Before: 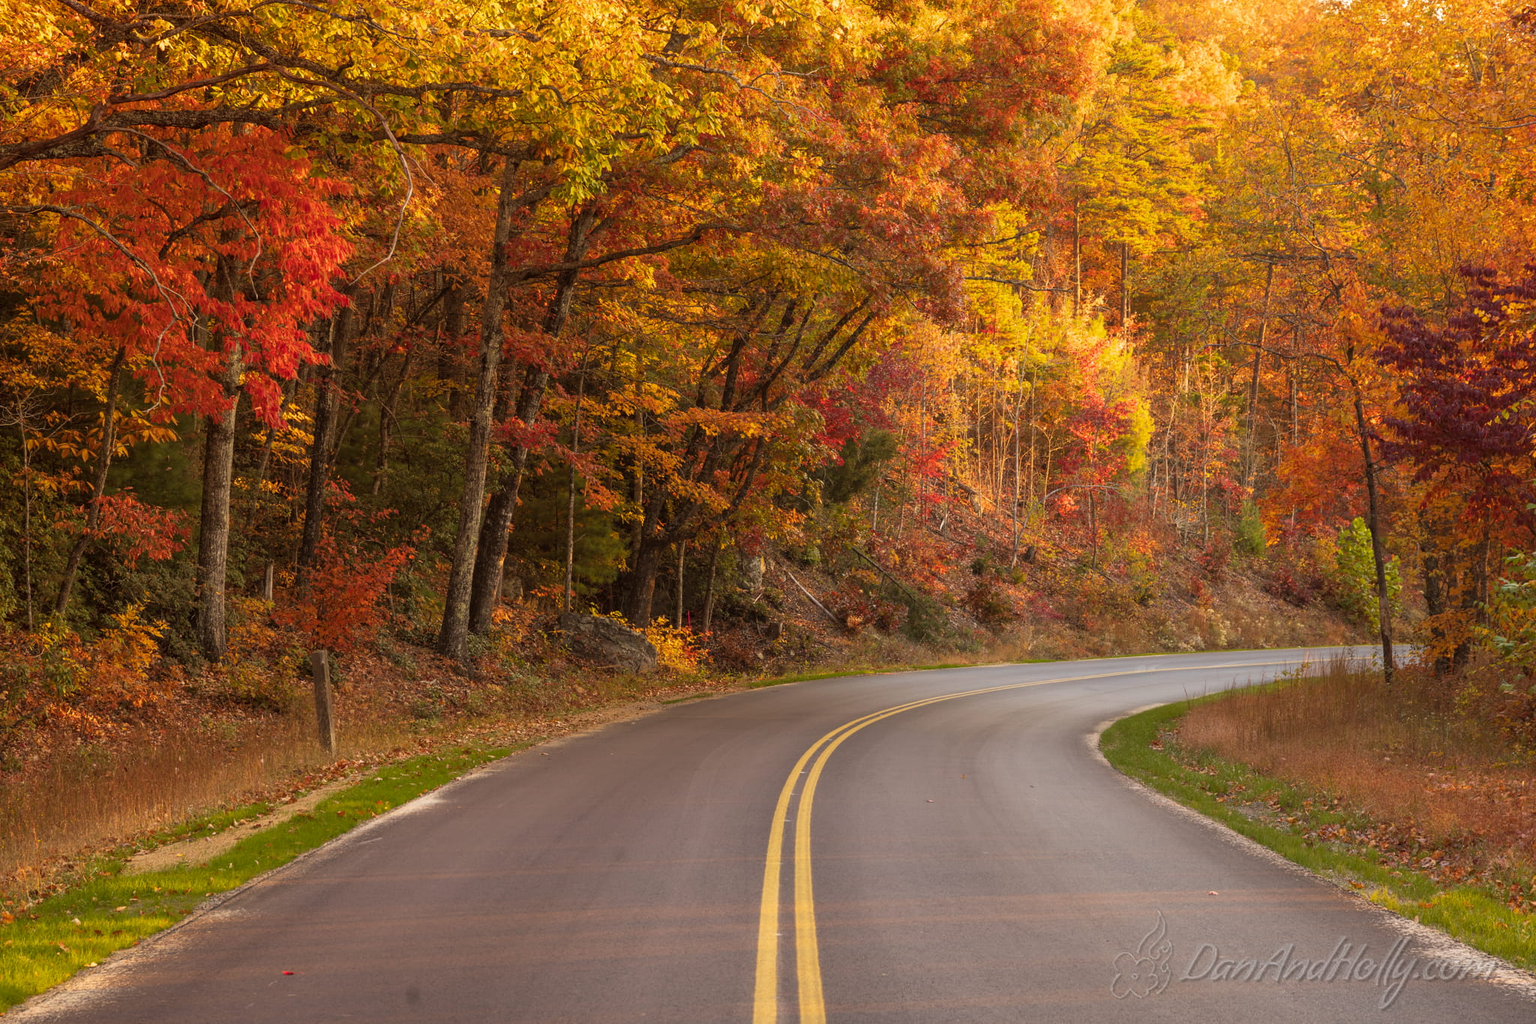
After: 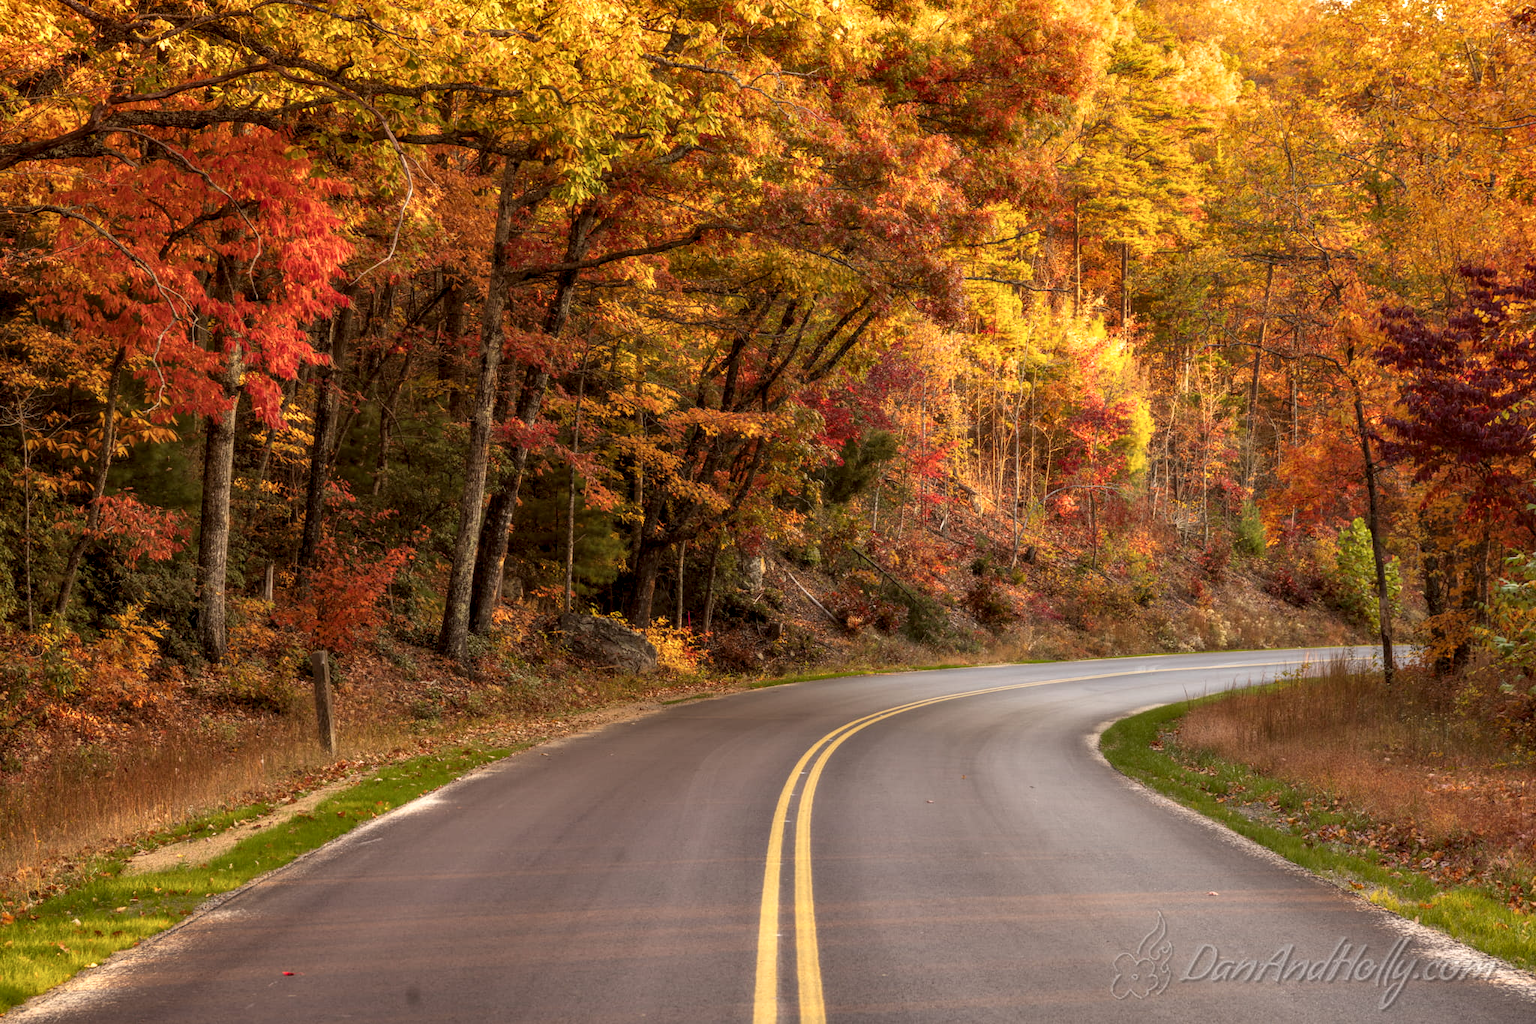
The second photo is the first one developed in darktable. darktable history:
local contrast: on, module defaults
contrast equalizer: y [[0.536, 0.565, 0.581, 0.516, 0.52, 0.491], [0.5 ×6], [0.5 ×6], [0 ×6], [0 ×6]]
